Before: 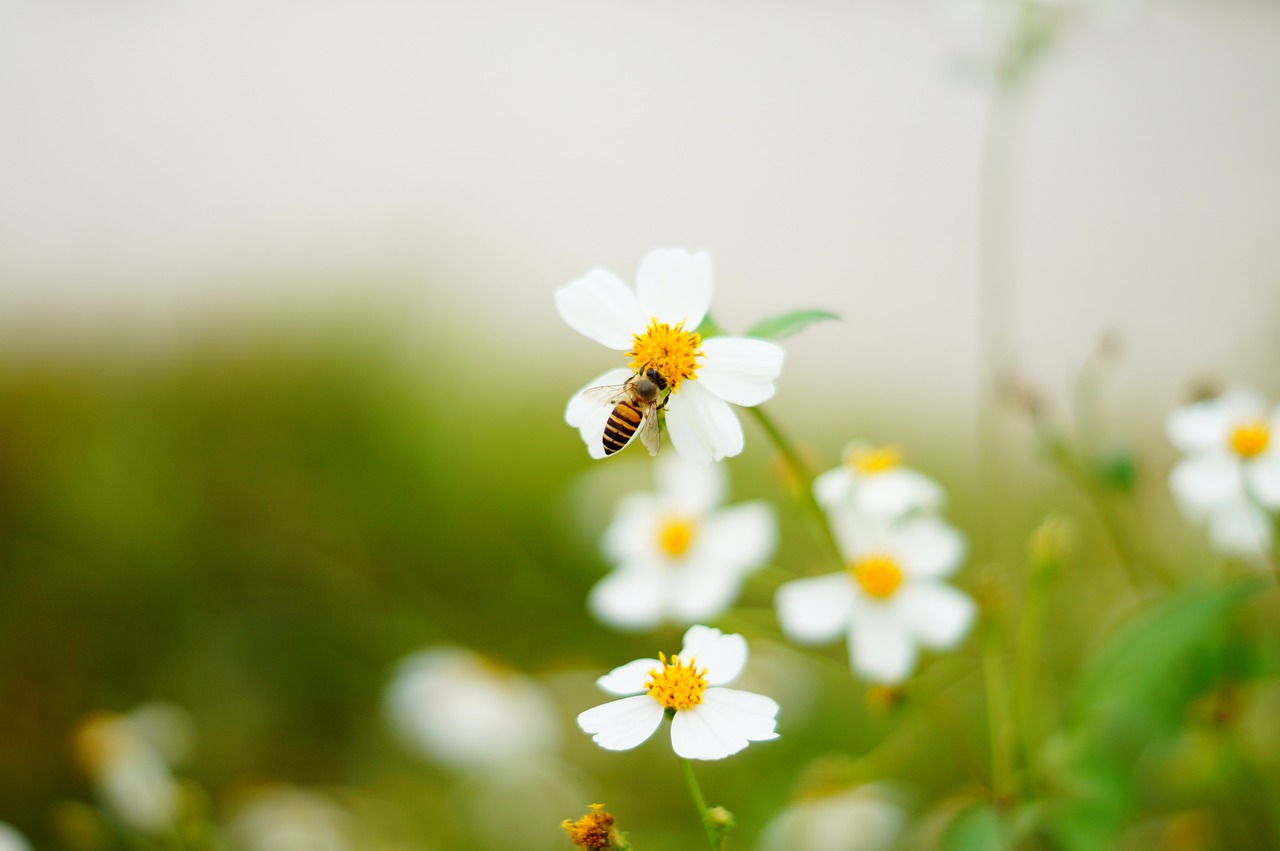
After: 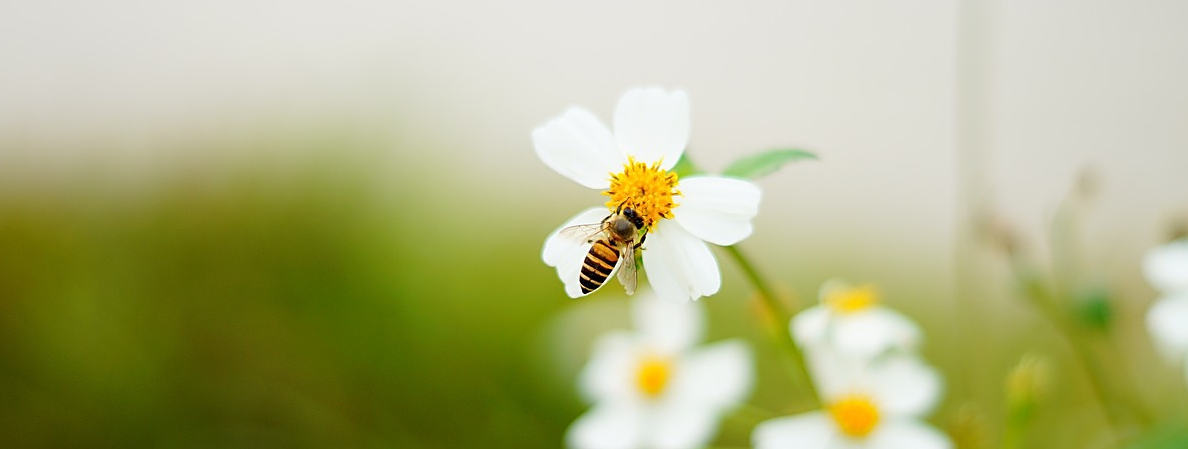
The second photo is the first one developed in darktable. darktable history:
crop: left 1.854%, top 18.959%, right 5.288%, bottom 28.214%
sharpen: on, module defaults
